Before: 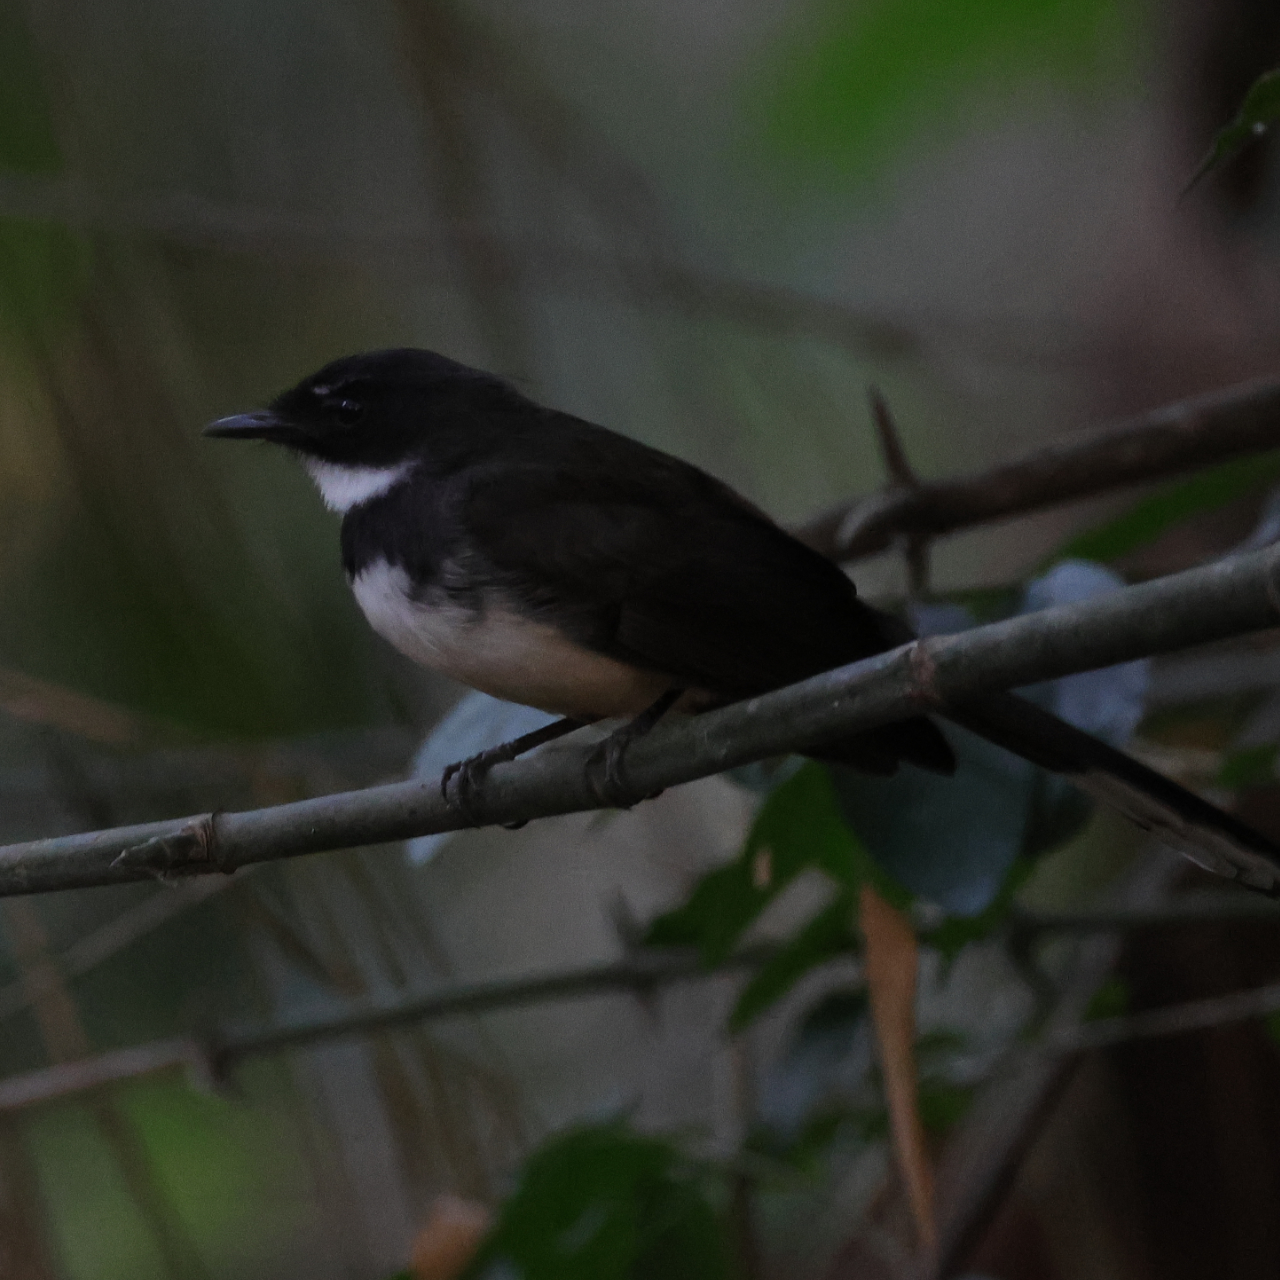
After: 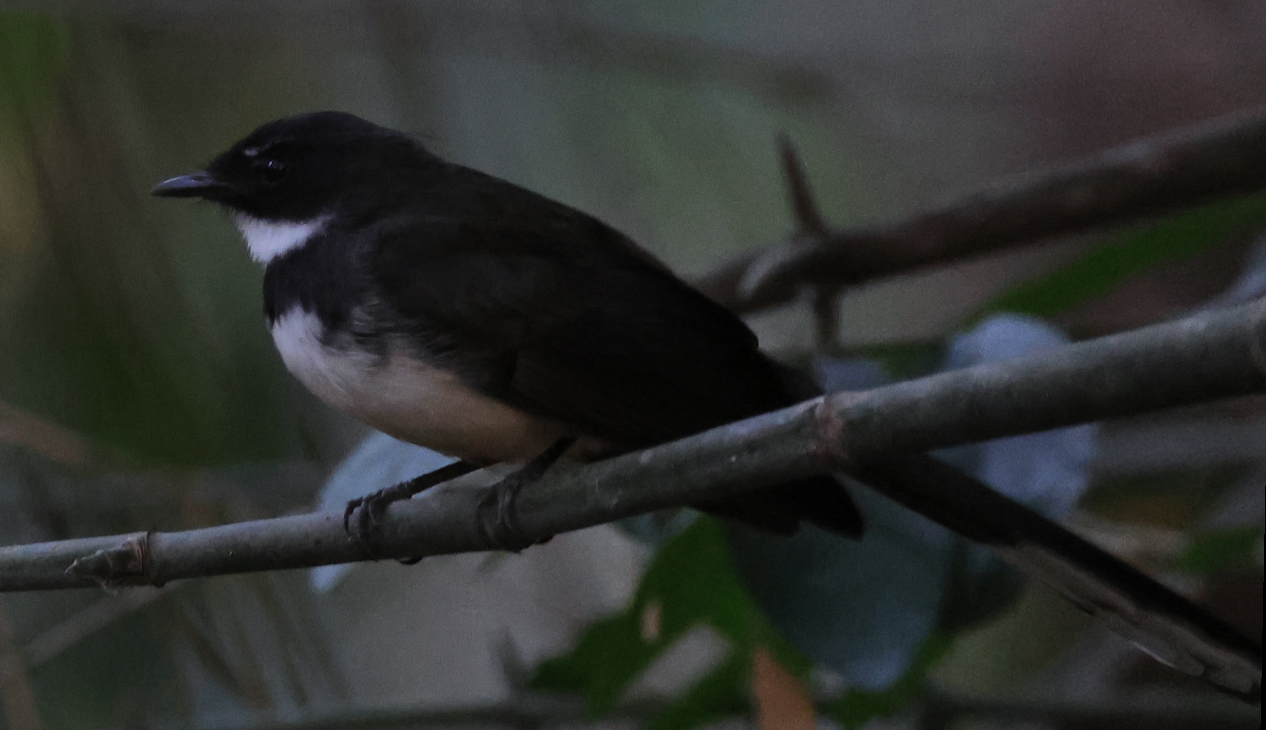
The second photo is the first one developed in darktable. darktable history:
crop: top 16.727%, bottom 16.727%
shadows and highlights: shadows 24.5, highlights -78.15, soften with gaussian
rotate and perspective: rotation 1.69°, lens shift (vertical) -0.023, lens shift (horizontal) -0.291, crop left 0.025, crop right 0.988, crop top 0.092, crop bottom 0.842
white balance: red 0.984, blue 1.059
